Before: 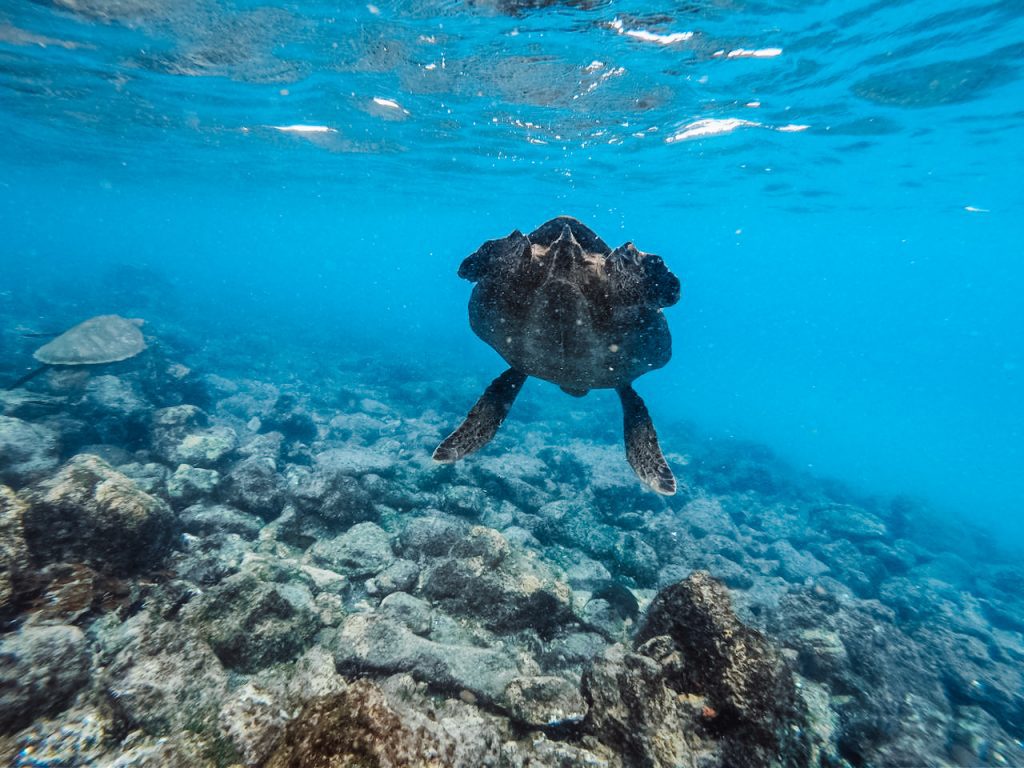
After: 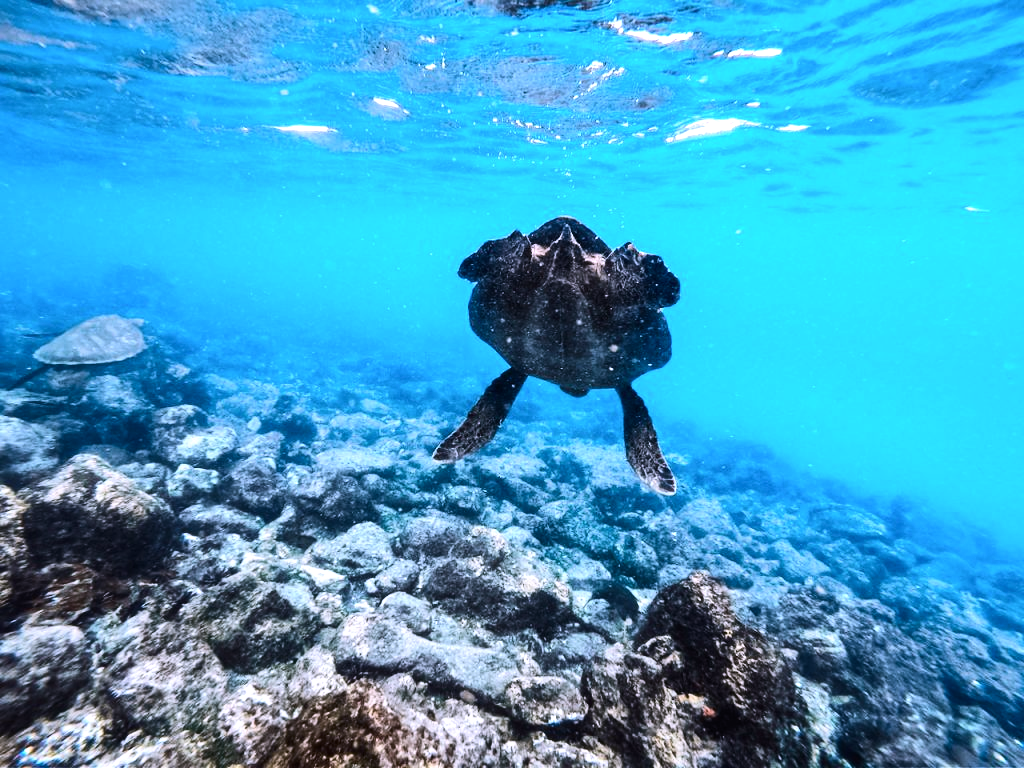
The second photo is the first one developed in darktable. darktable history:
tone equalizer: -8 EV -0.75 EV, -7 EV -0.7 EV, -6 EV -0.6 EV, -5 EV -0.4 EV, -3 EV 0.4 EV, -2 EV 0.6 EV, -1 EV 0.7 EV, +0 EV 0.75 EV, edges refinement/feathering 500, mask exposure compensation -1.57 EV, preserve details no
contrast brightness saturation: contrast 0.14
white balance: red 1.042, blue 1.17
color zones: mix -62.47%
